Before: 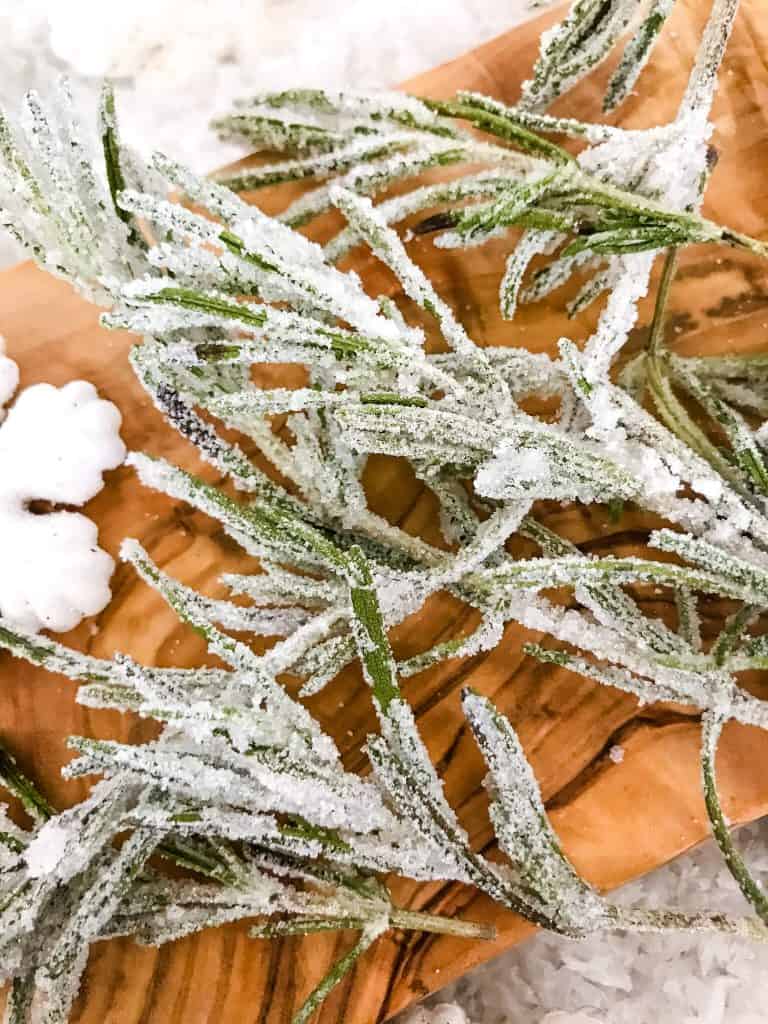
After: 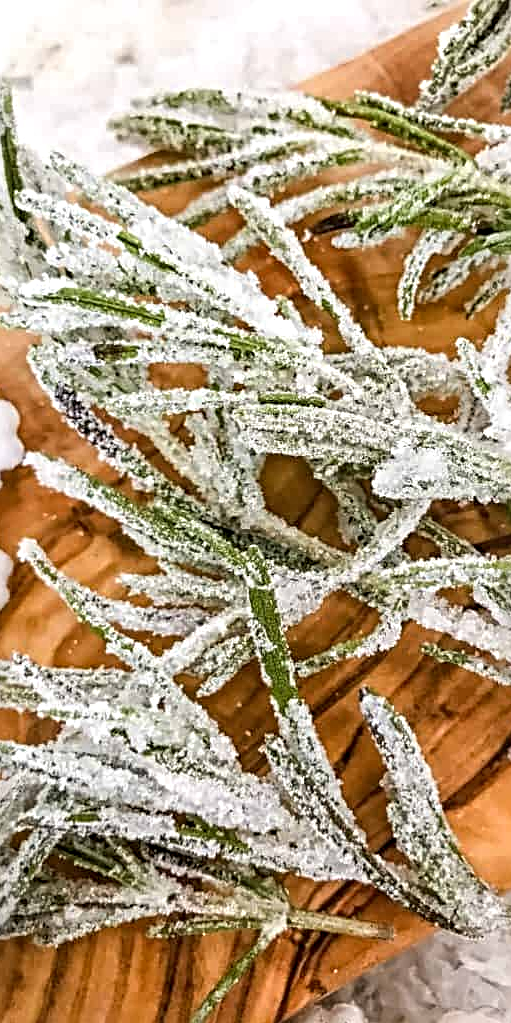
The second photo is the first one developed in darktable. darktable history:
sharpen: radius 4.873
crop and rotate: left 13.341%, right 20.027%
local contrast: on, module defaults
